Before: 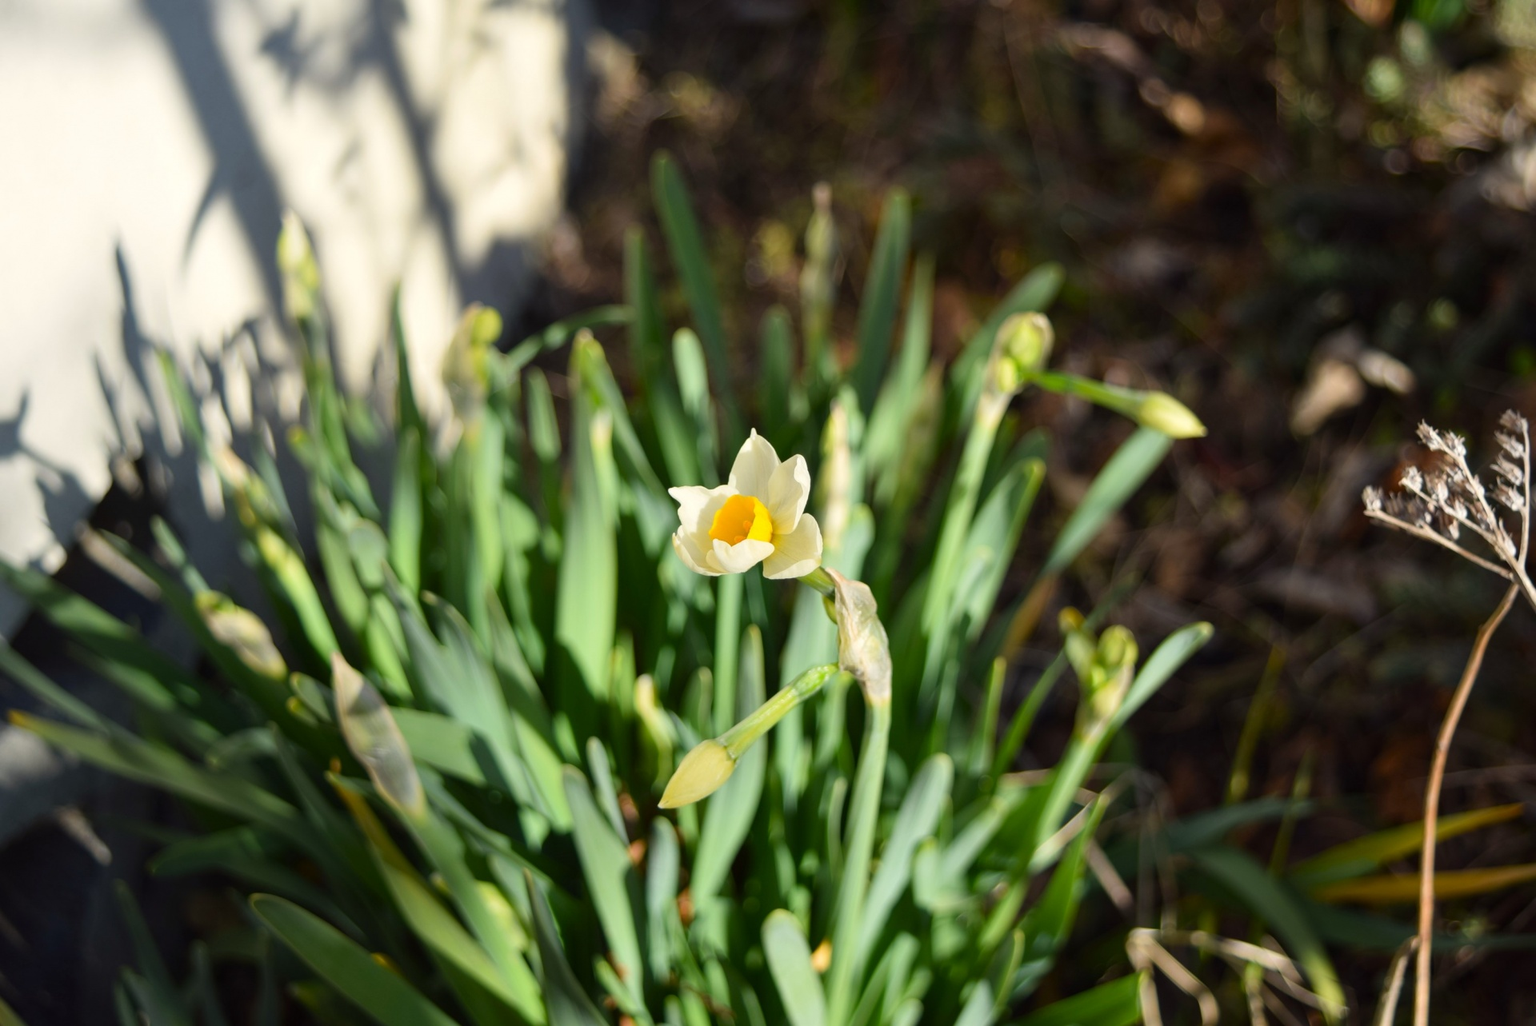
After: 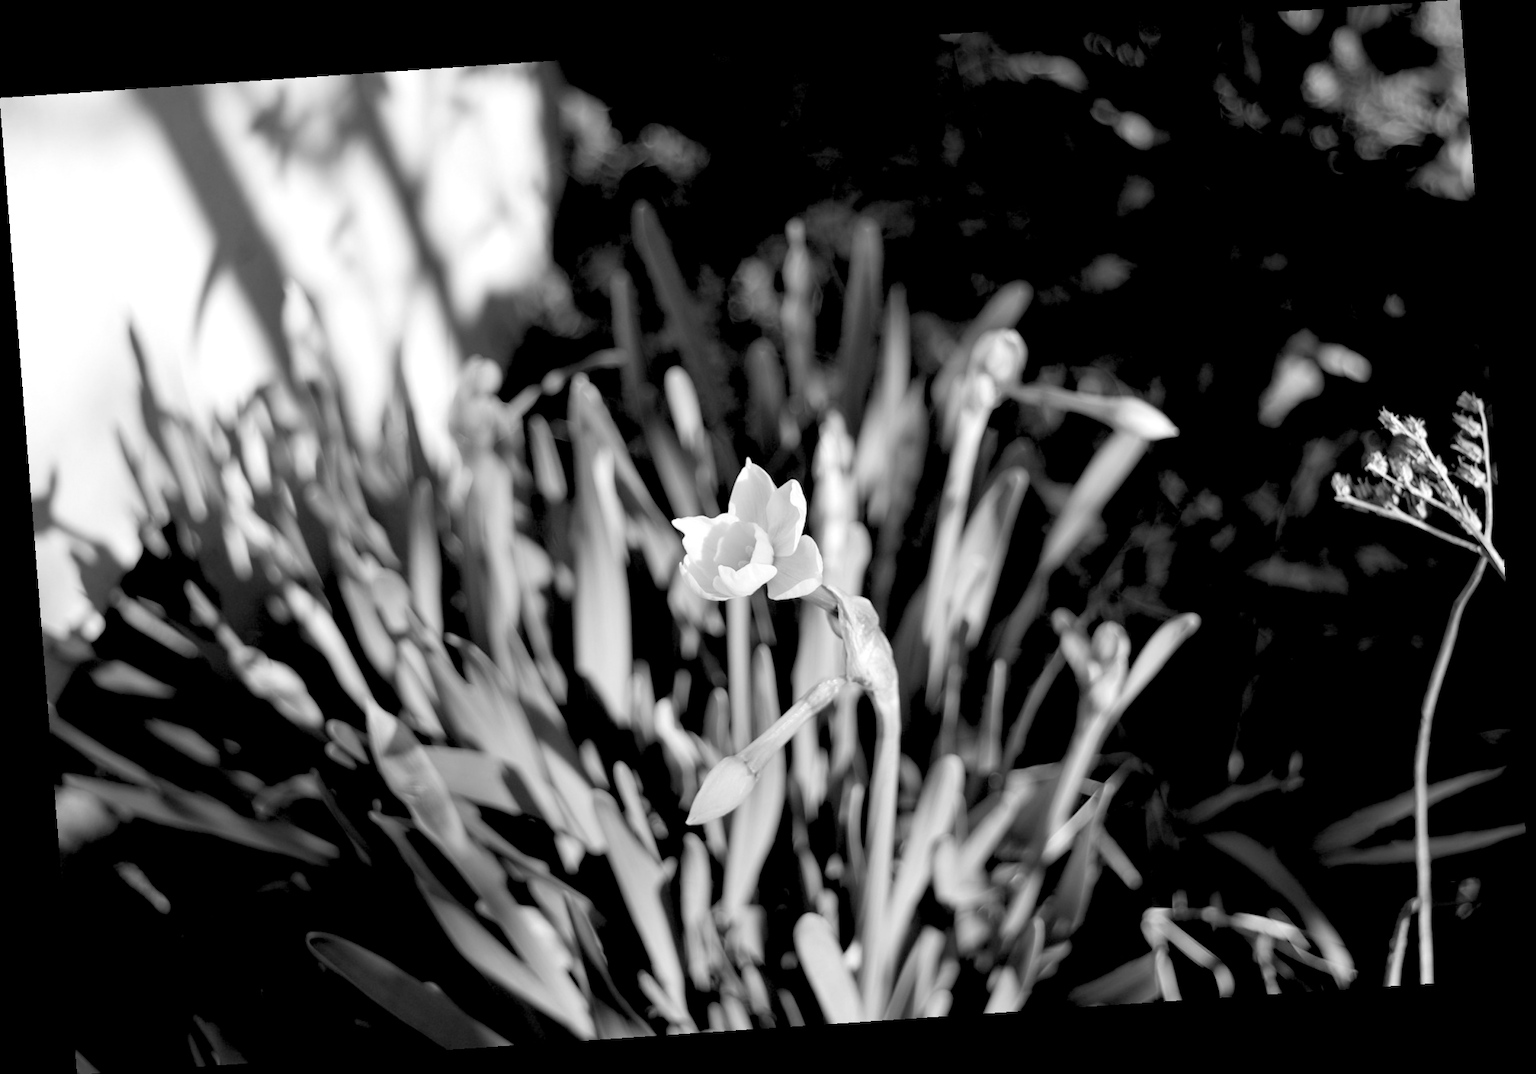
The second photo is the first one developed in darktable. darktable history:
rotate and perspective: rotation -4.2°, shear 0.006, automatic cropping off
rgb levels: levels [[0.029, 0.461, 0.922], [0, 0.5, 1], [0, 0.5, 1]]
contrast brightness saturation: saturation -1
